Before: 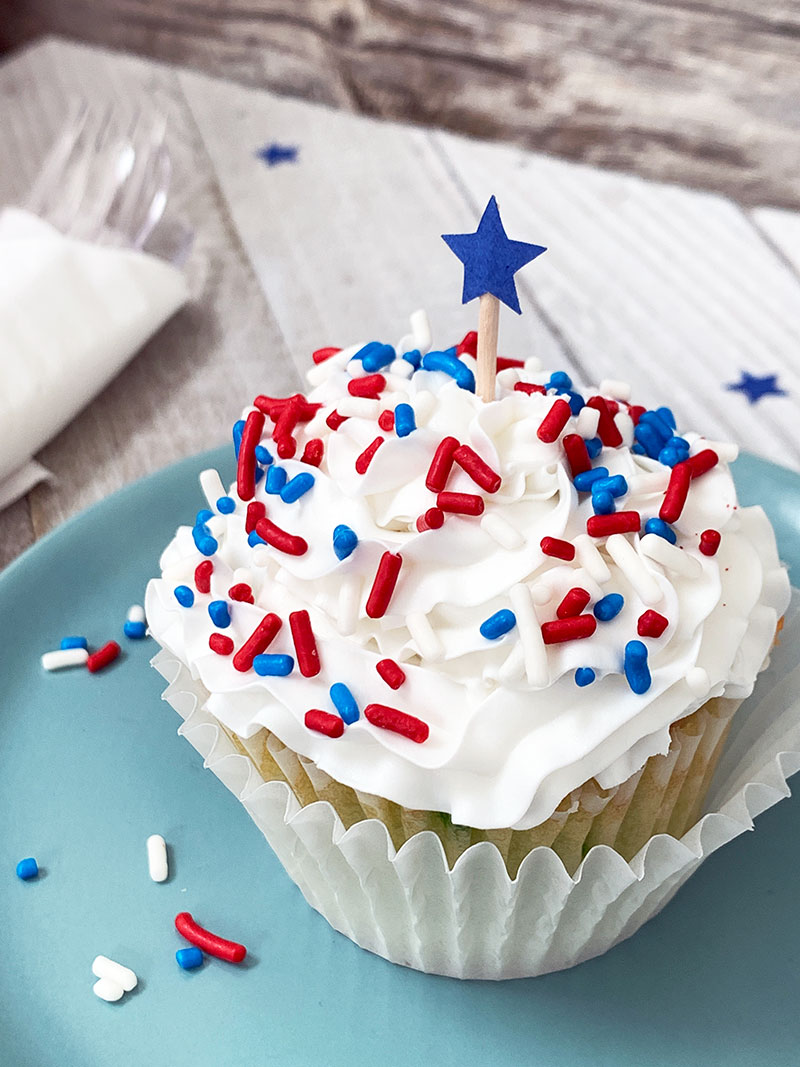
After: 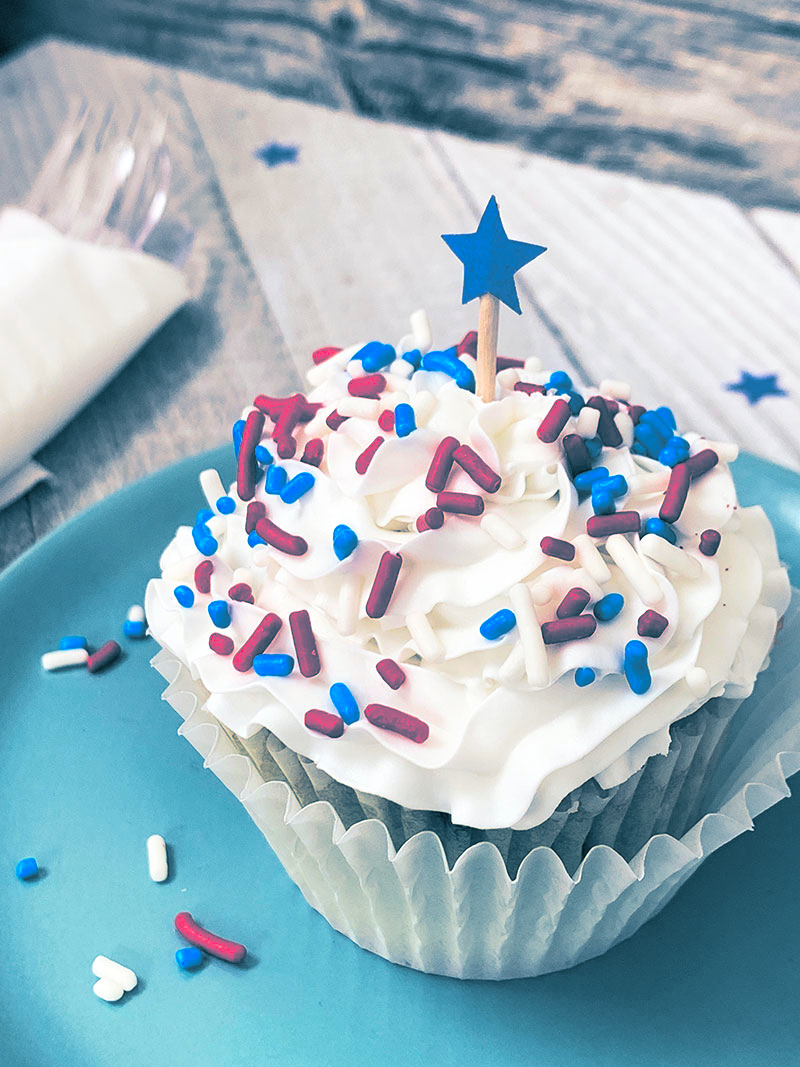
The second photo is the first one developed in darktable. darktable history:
split-toning: shadows › hue 212.4°, balance -70
contrast brightness saturation: saturation 0.5
